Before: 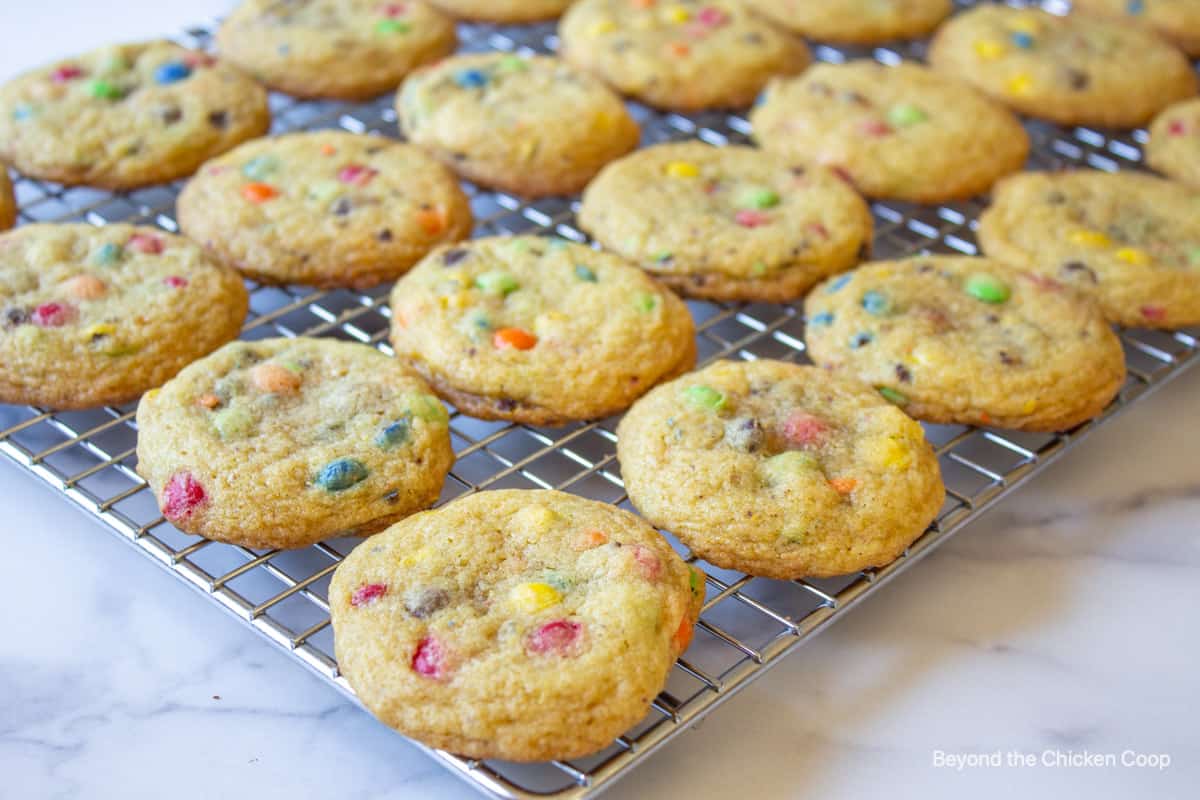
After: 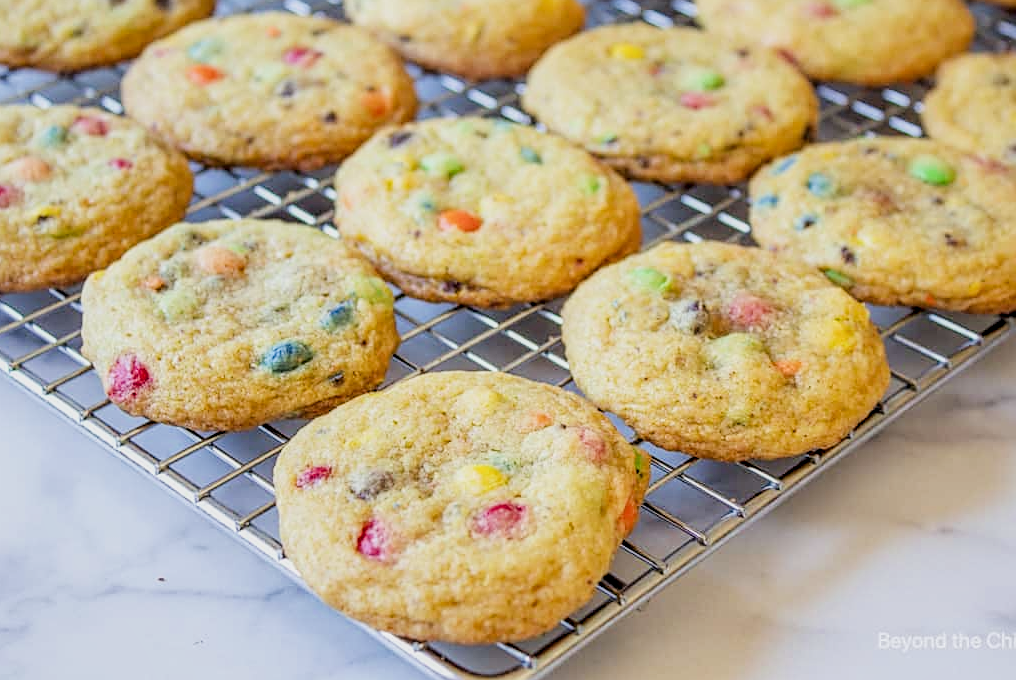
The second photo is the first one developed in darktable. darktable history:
sharpen: on, module defaults
local contrast: on, module defaults
crop and rotate: left 4.61%, top 14.999%, right 10.688%
tone equalizer: -8 EV -0.399 EV, -7 EV -0.369 EV, -6 EV -0.366 EV, -5 EV -0.219 EV, -3 EV 0.195 EV, -2 EV 0.362 EV, -1 EV 0.383 EV, +0 EV 0.399 EV
filmic rgb: black relative exposure -7.65 EV, white relative exposure 4.56 EV, hardness 3.61, contrast 1.053
